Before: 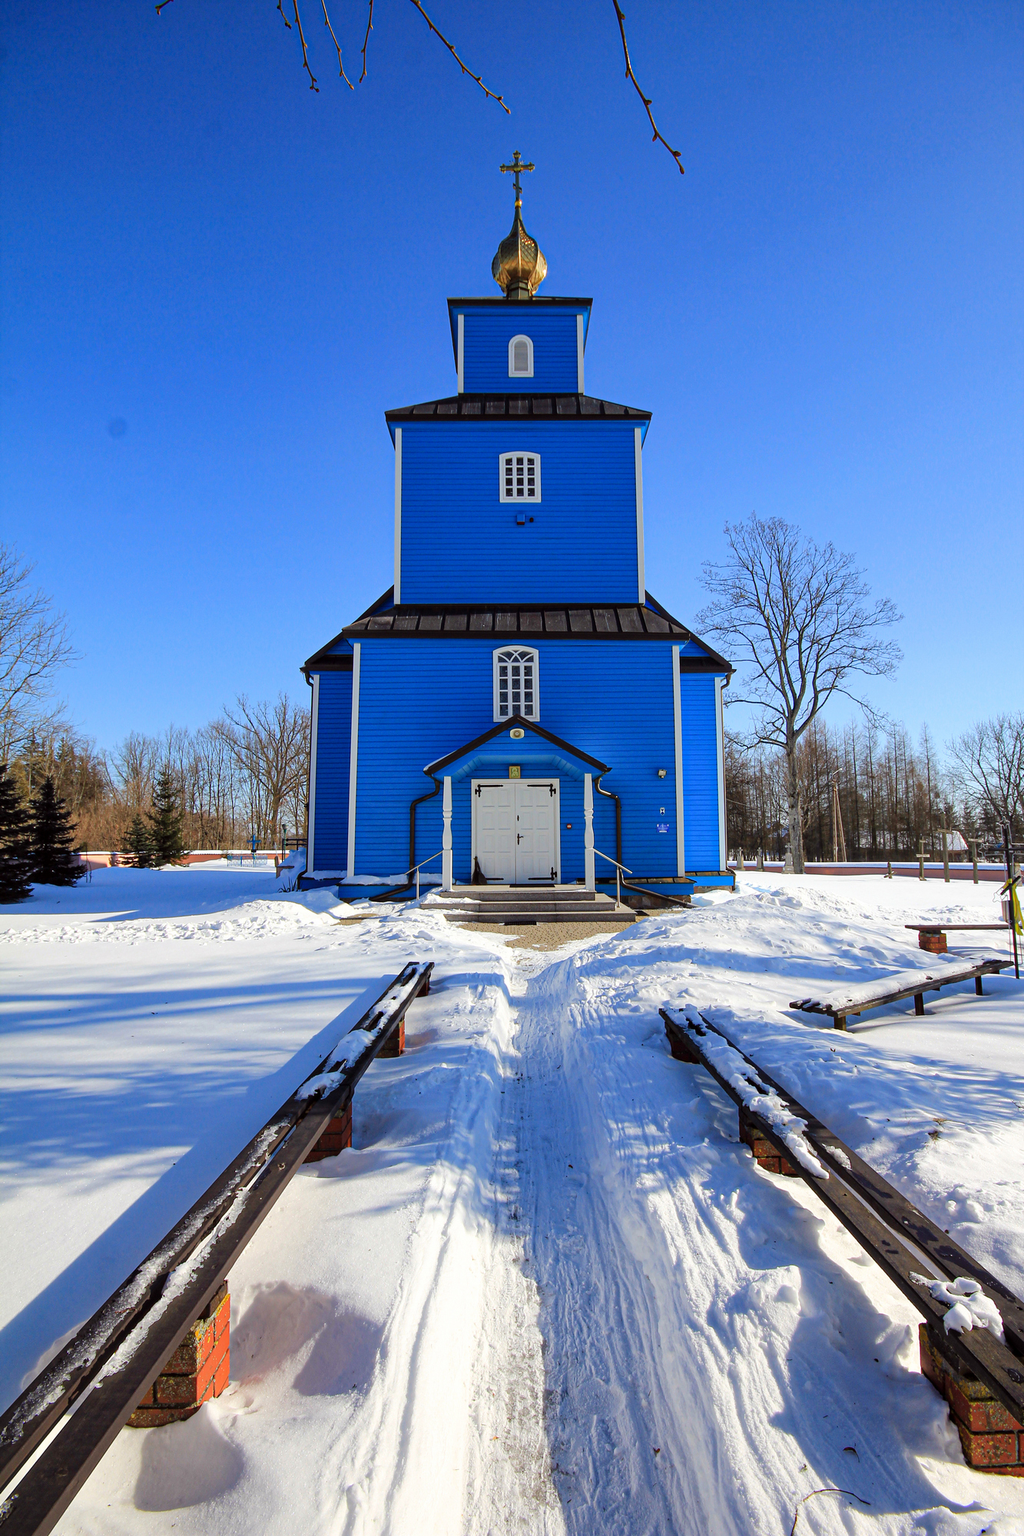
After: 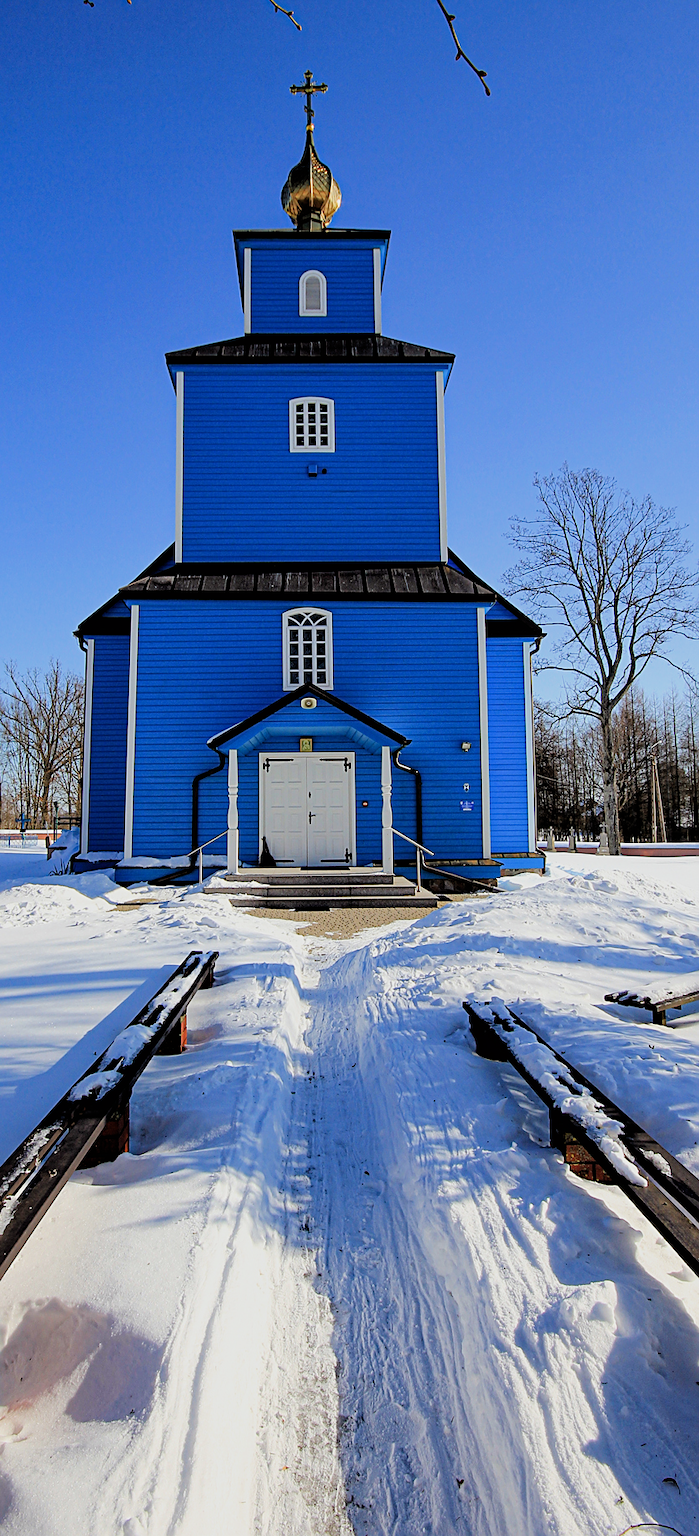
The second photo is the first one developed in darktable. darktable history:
sharpen: on, module defaults
crop and rotate: left 22.765%, top 5.631%, right 14.229%, bottom 2.256%
filmic rgb: black relative exposure -3.85 EV, white relative exposure 3.48 EV, hardness 2.6, contrast 1.103
color correction: highlights a* -0.246, highlights b* -0.12
